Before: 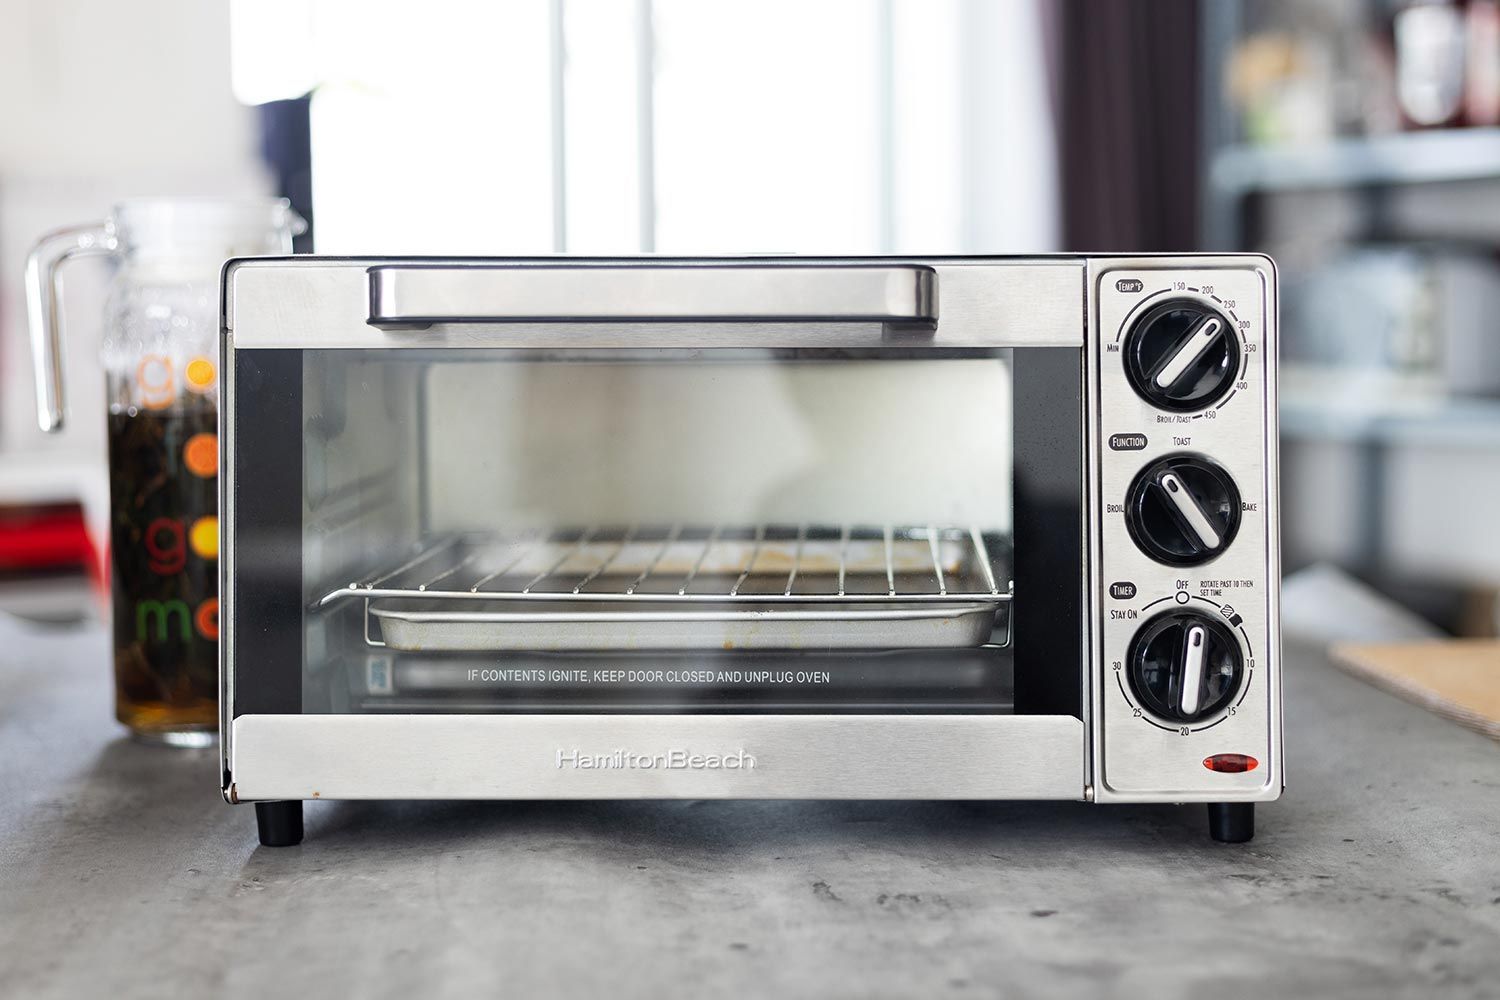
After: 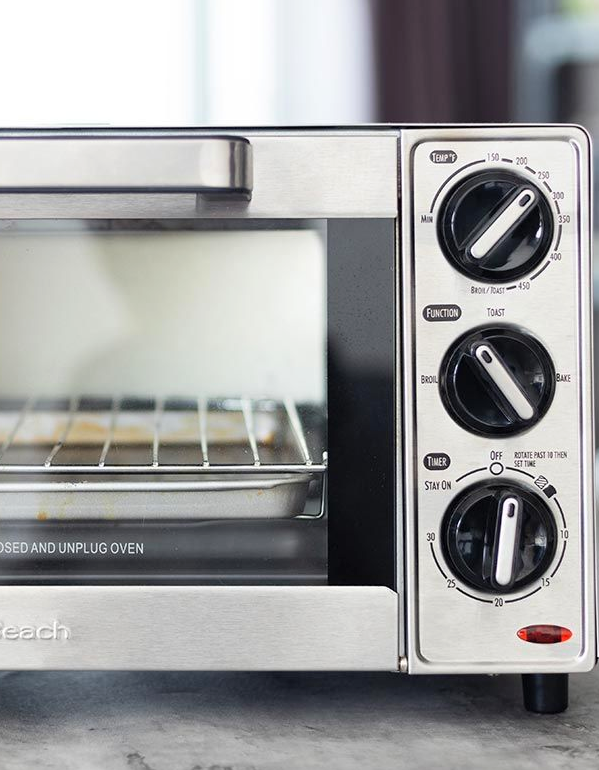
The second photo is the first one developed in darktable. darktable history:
crop: left 45.798%, top 12.976%, right 14.208%, bottom 9.955%
contrast brightness saturation: contrast 0.031, brightness 0.061, saturation 0.126
